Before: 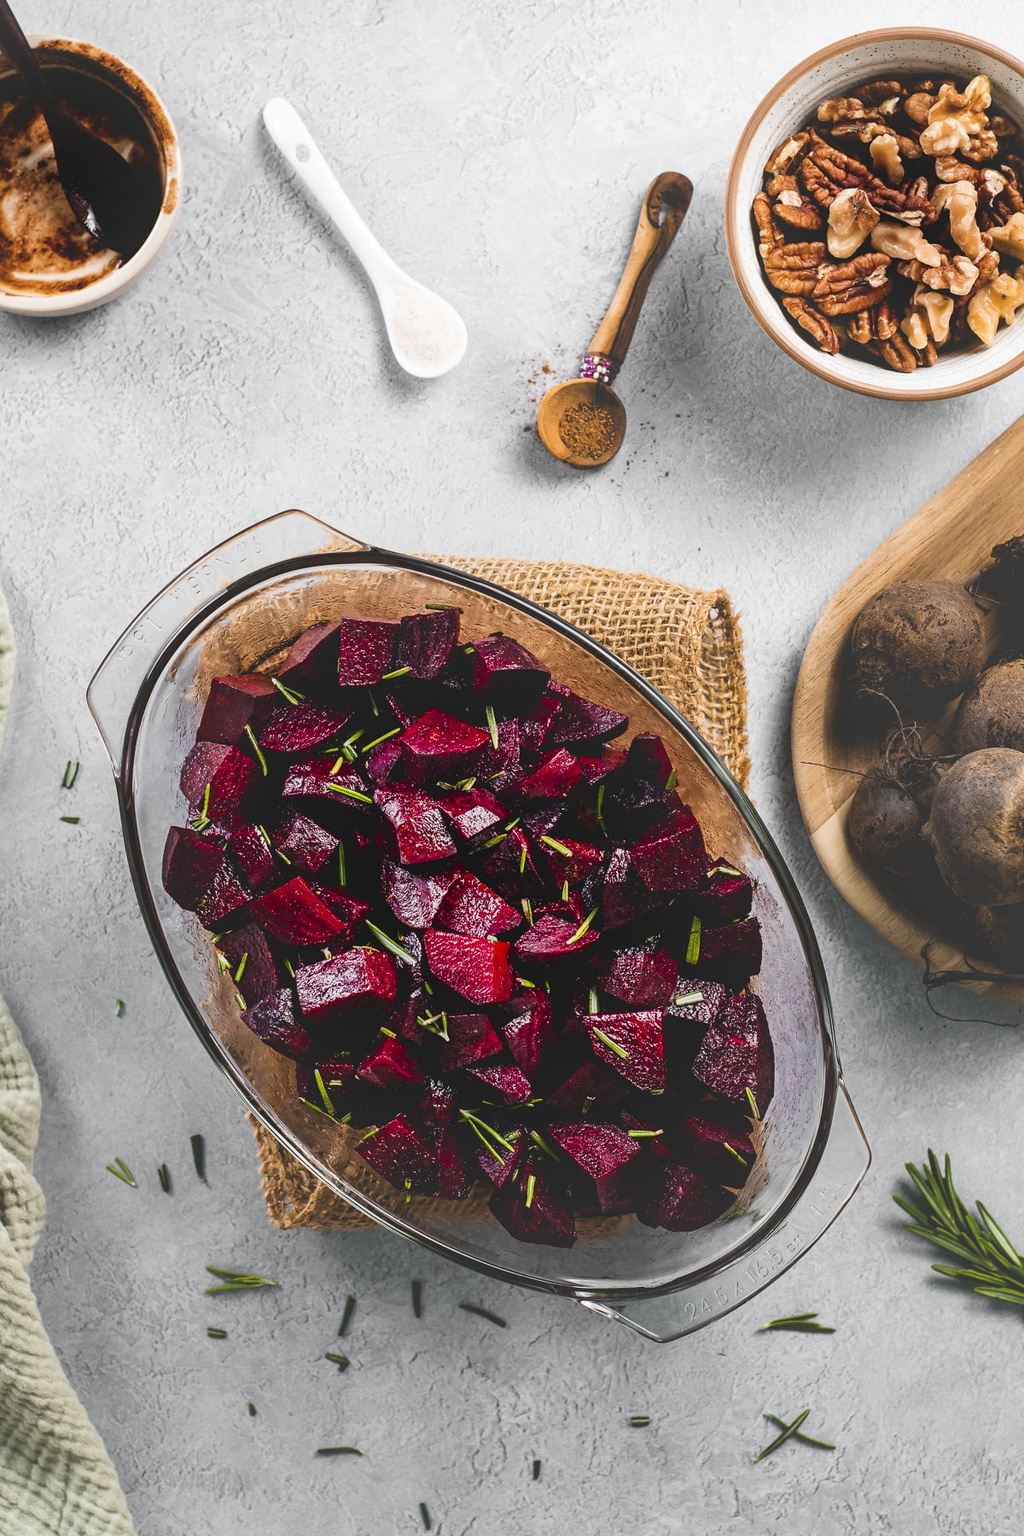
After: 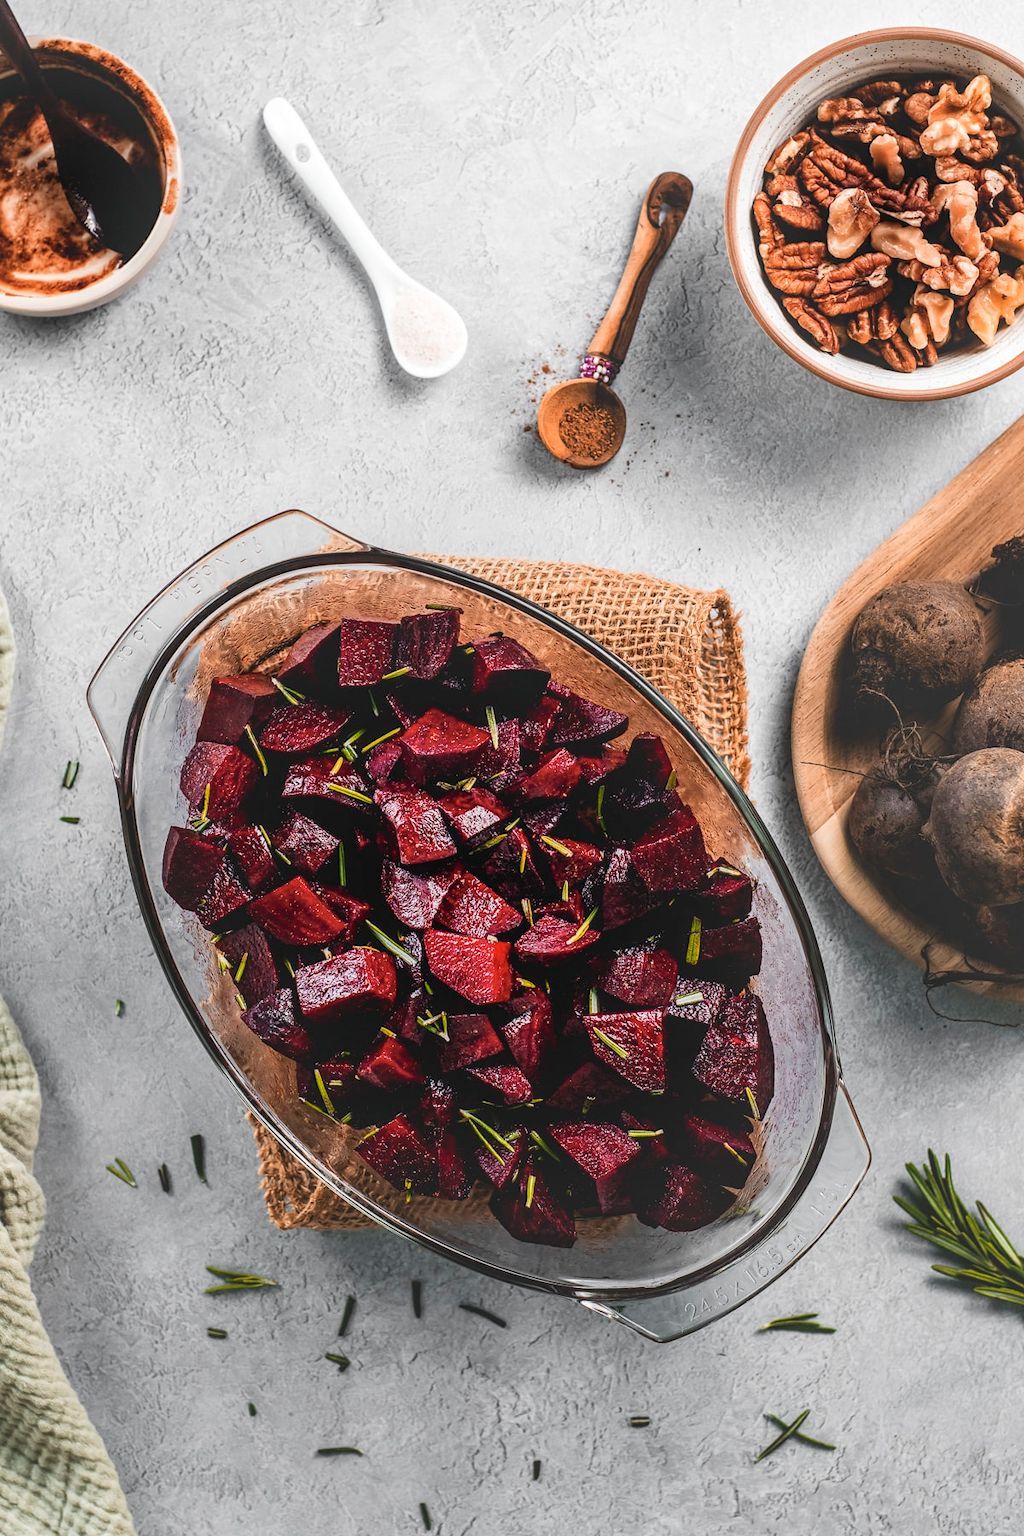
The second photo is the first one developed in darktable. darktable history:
color zones: curves: ch1 [(0, 0.455) (0.063, 0.455) (0.286, 0.495) (0.429, 0.5) (0.571, 0.5) (0.714, 0.5) (0.857, 0.5) (1, 0.455)]; ch2 [(0, 0.532) (0.063, 0.521) (0.233, 0.447) (0.429, 0.489) (0.571, 0.5) (0.714, 0.5) (0.857, 0.5) (1, 0.532)]
local contrast: on, module defaults
